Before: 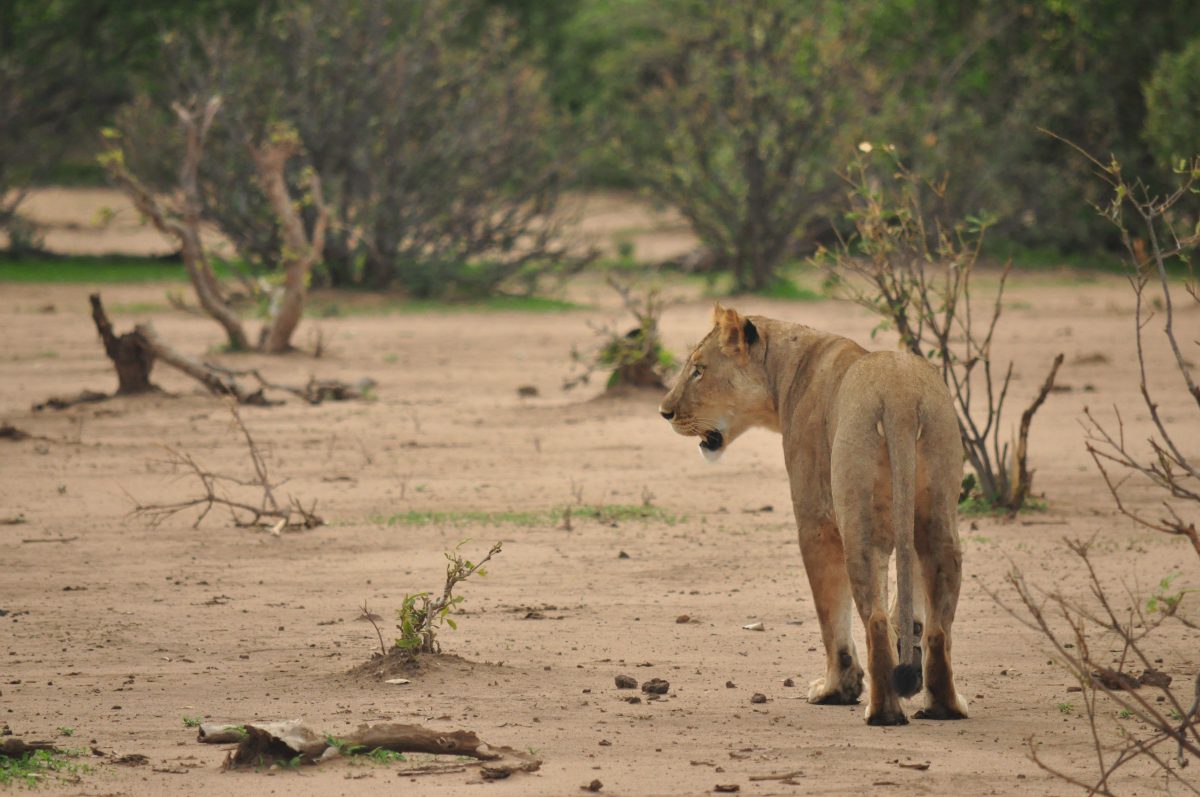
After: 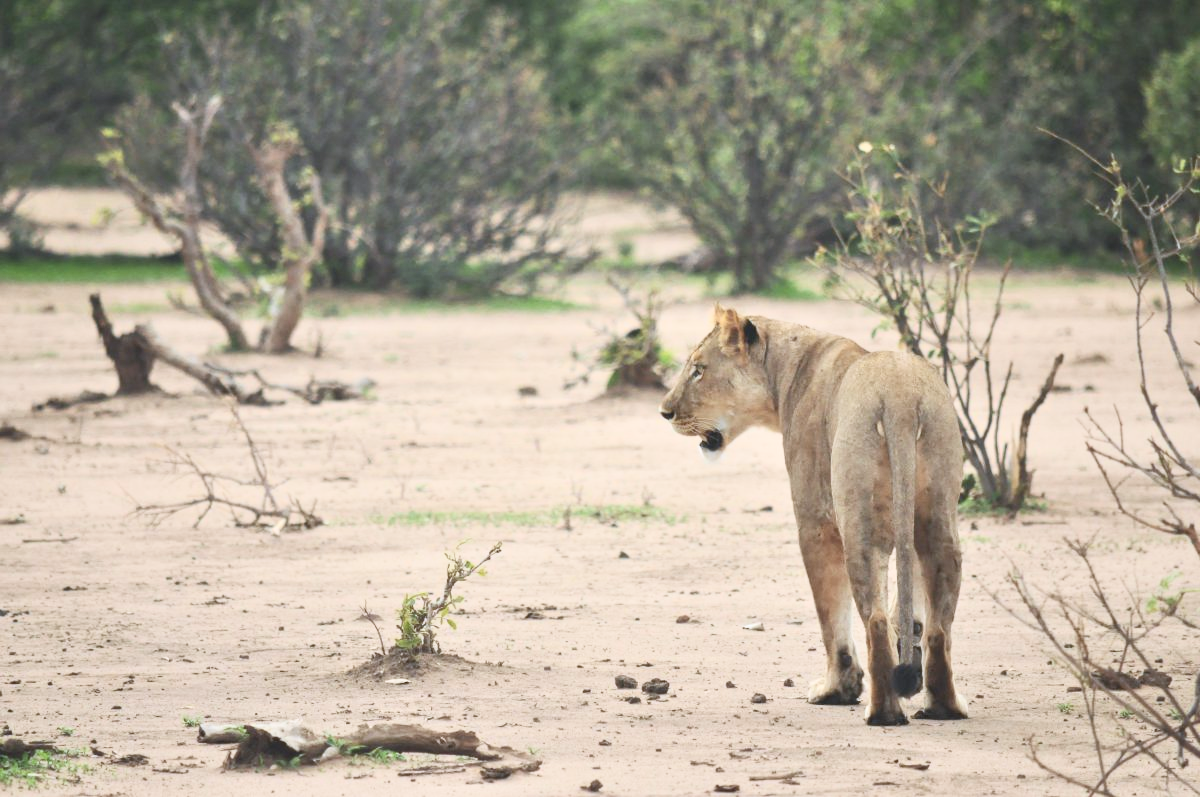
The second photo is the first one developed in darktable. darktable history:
contrast brightness saturation: contrast 0.39, brightness 0.53
white balance: red 0.931, blue 1.11
